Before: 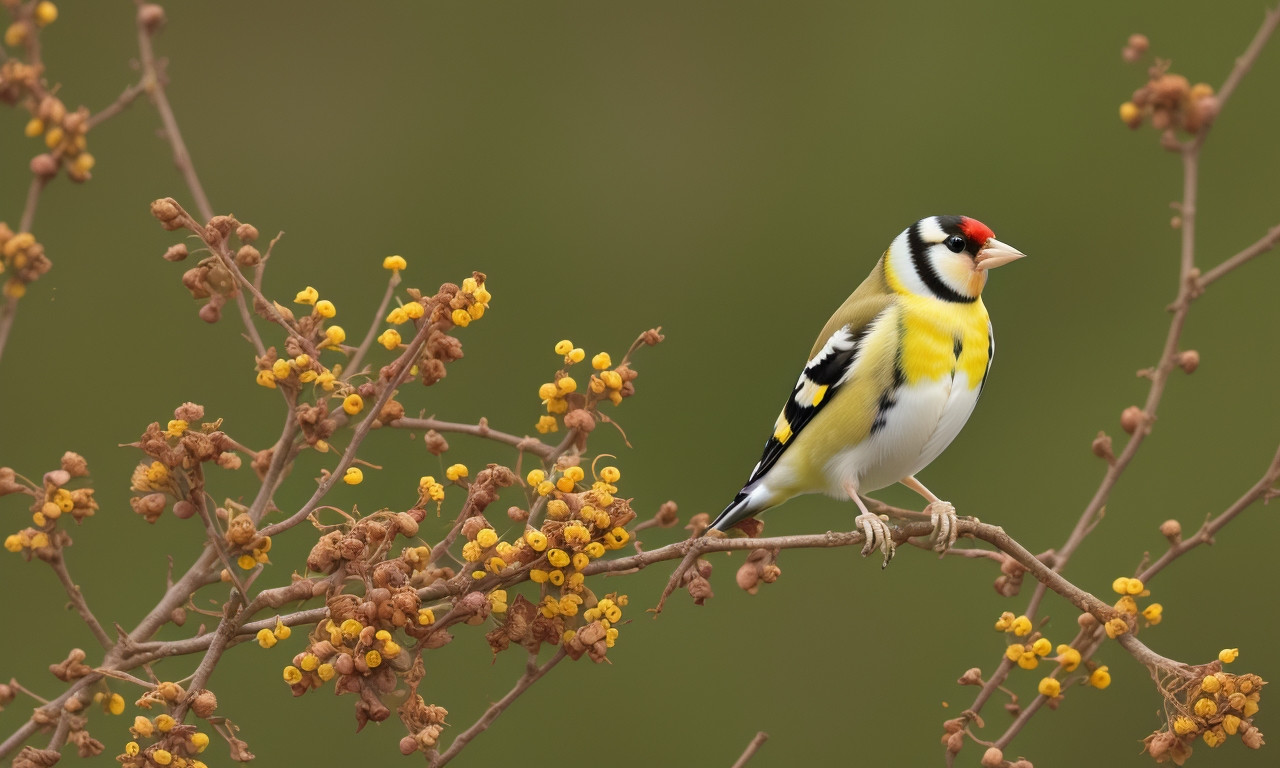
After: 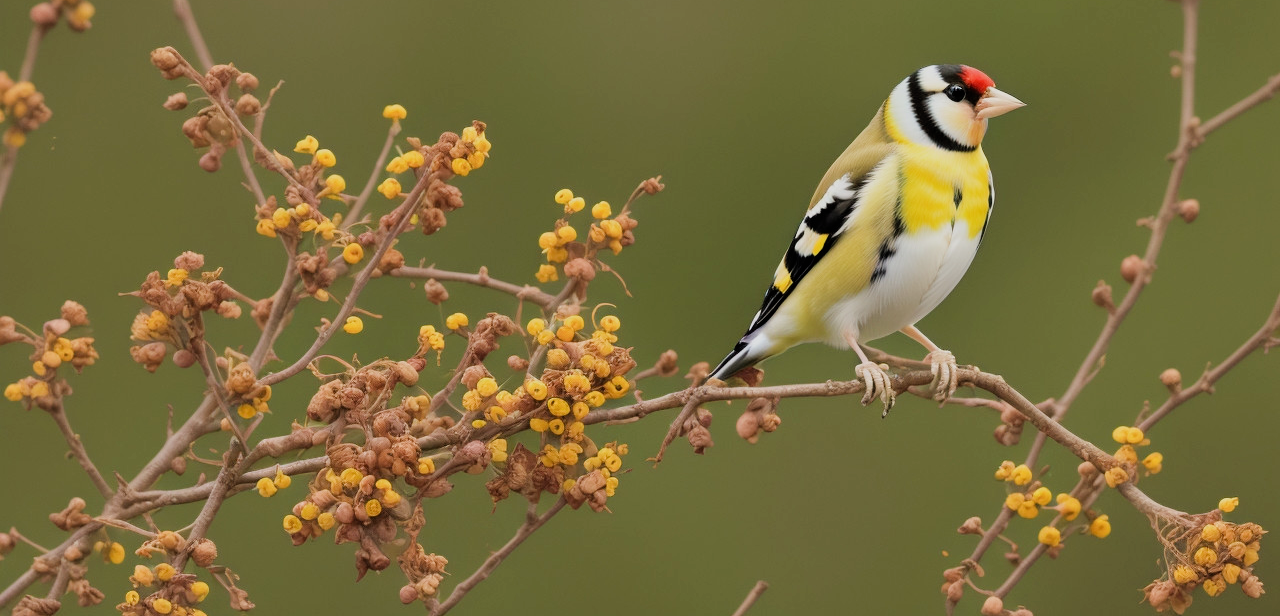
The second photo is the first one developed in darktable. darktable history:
crop and rotate: top 19.706%
shadows and highlights: shadows 36.82, highlights -27.88, soften with gaussian
exposure: exposure 0.3 EV, compensate highlight preservation false
filmic rgb: black relative exposure -7.65 EV, white relative exposure 4.56 EV, threshold 2.99 EV, hardness 3.61, contrast 1.059, enable highlight reconstruction true
